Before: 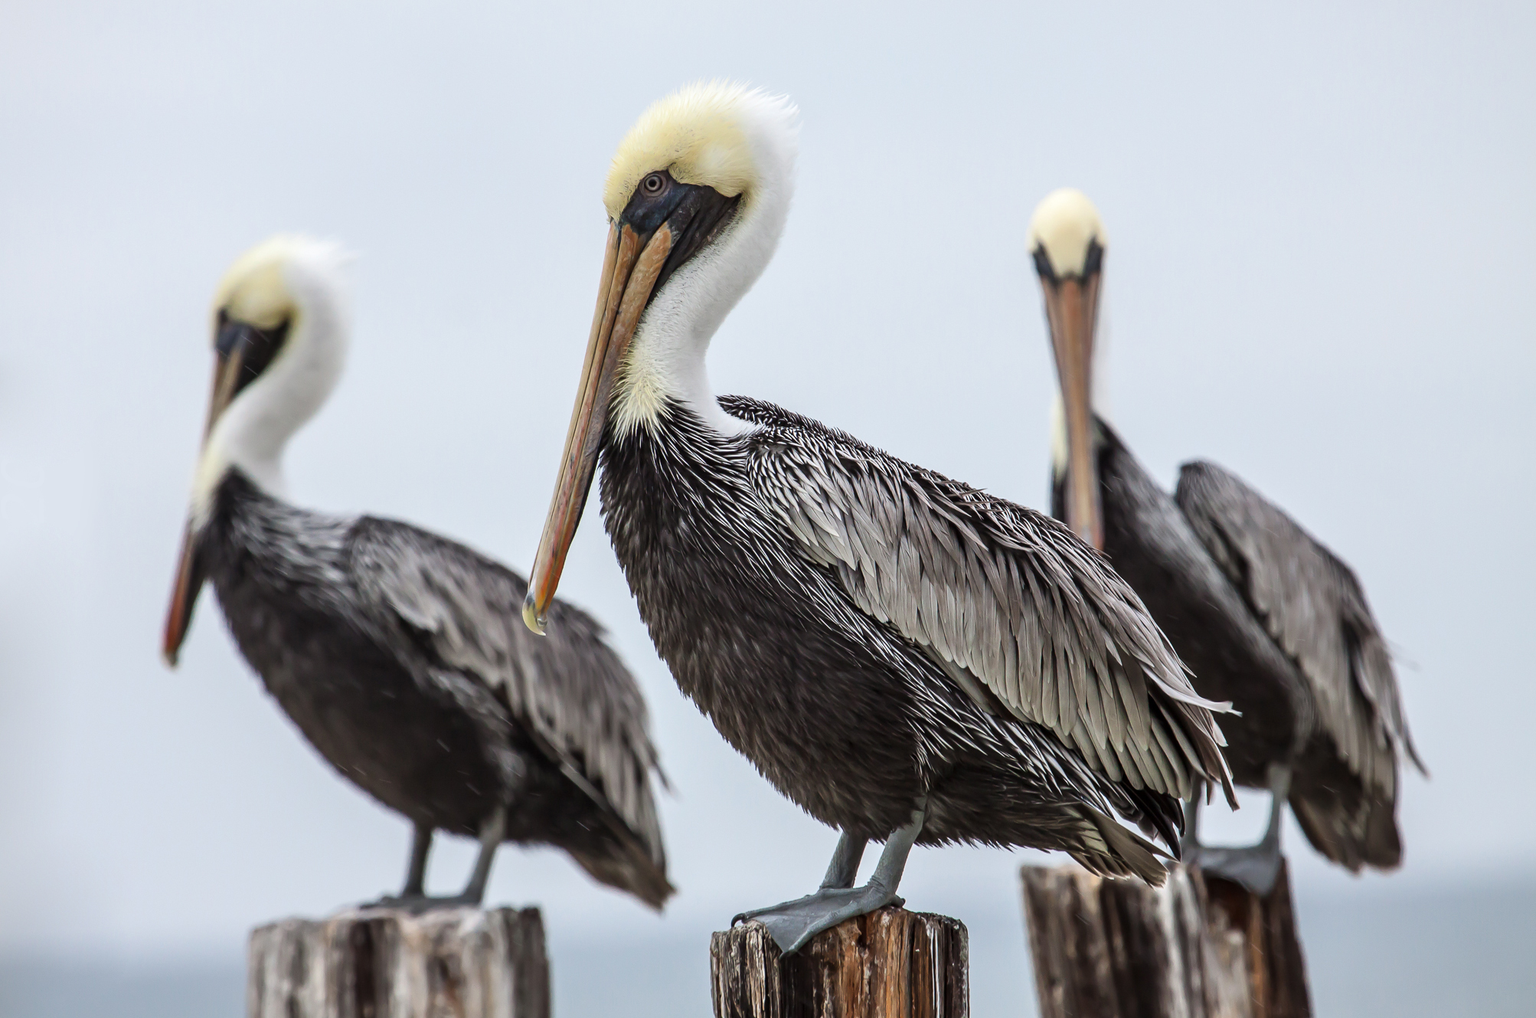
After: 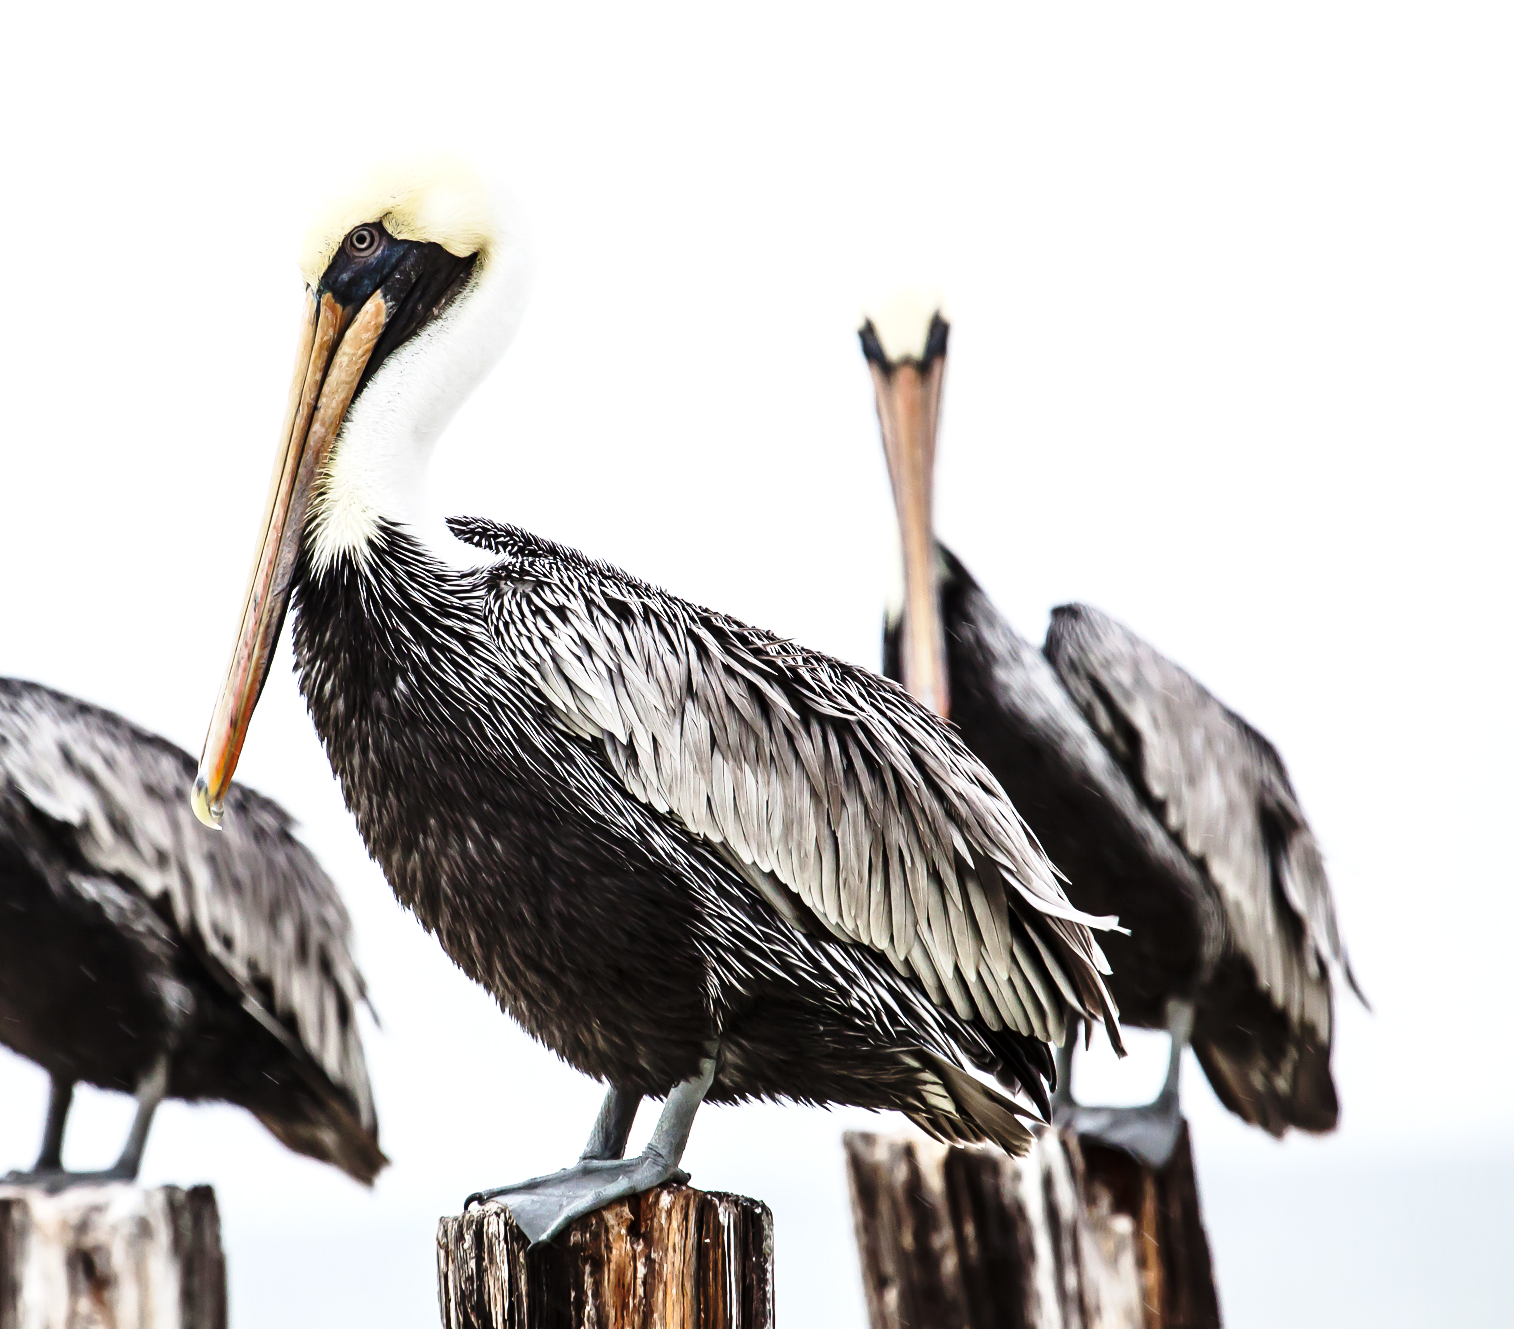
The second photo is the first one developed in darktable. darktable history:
crop and rotate: left 24.488%
base curve: curves: ch0 [(0, 0) (0.028, 0.03) (0.121, 0.232) (0.46, 0.748) (0.859, 0.968) (1, 1)], preserve colors none
tone equalizer: -8 EV -0.766 EV, -7 EV -0.712 EV, -6 EV -0.594 EV, -5 EV -0.372 EV, -3 EV 0.384 EV, -2 EV 0.6 EV, -1 EV 0.685 EV, +0 EV 0.76 EV, edges refinement/feathering 500, mask exposure compensation -1.57 EV, preserve details no
